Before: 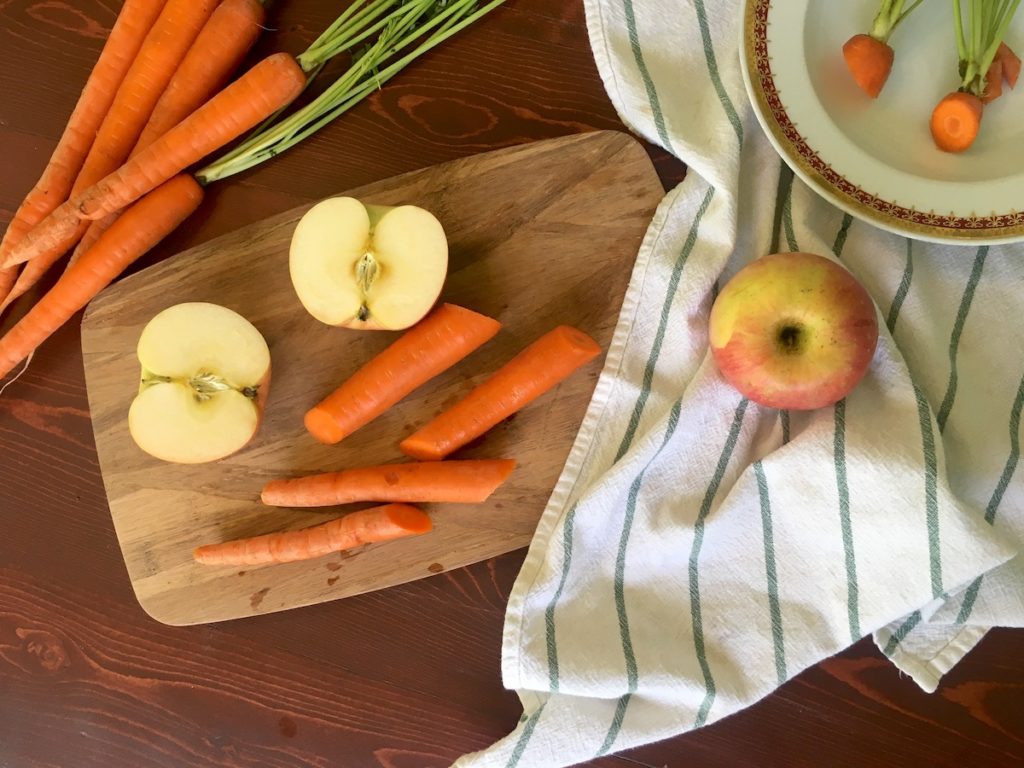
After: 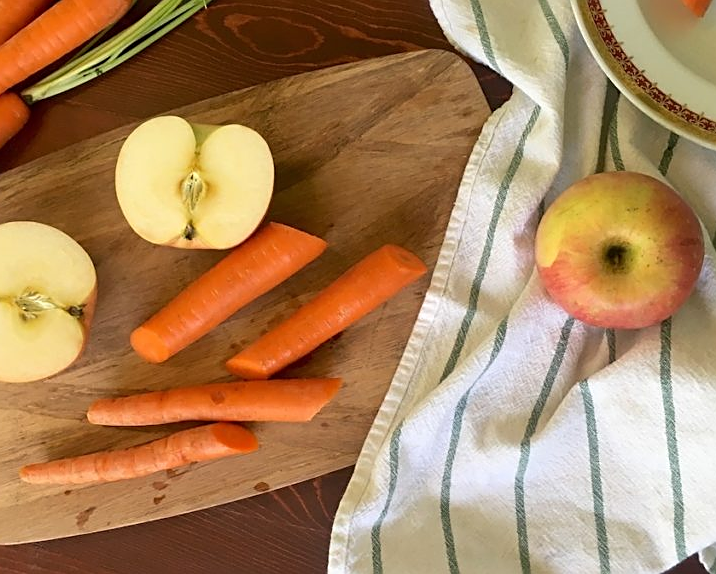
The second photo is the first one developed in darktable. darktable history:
white balance: emerald 1
sharpen: on, module defaults
crop and rotate: left 17.046%, top 10.659%, right 12.989%, bottom 14.553%
